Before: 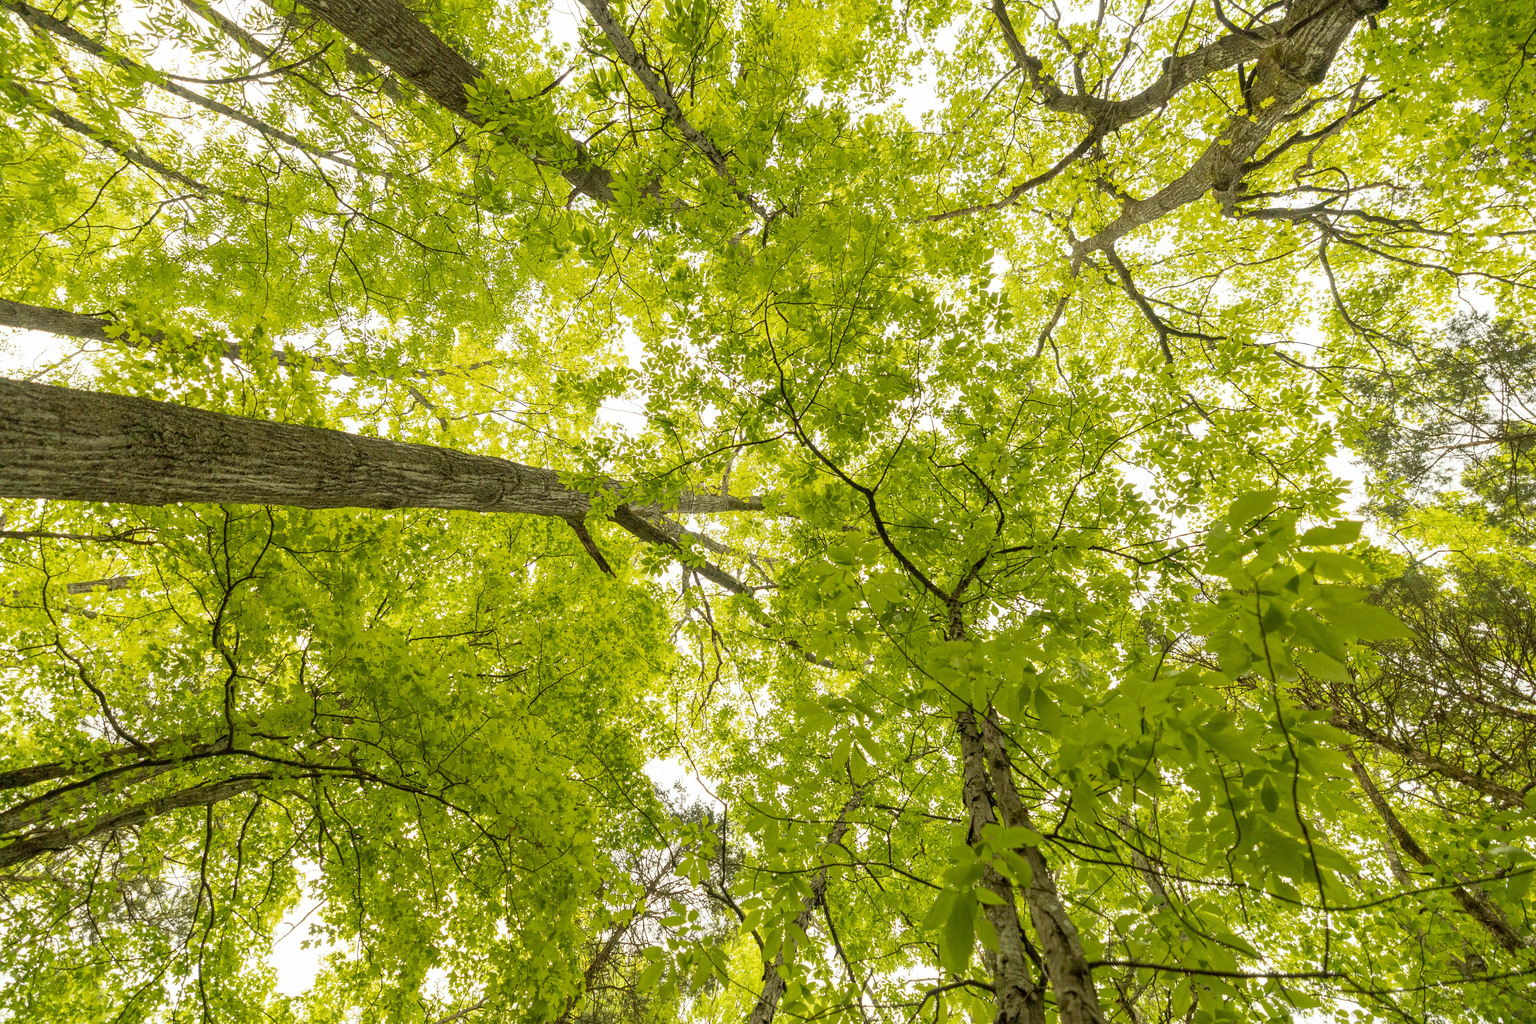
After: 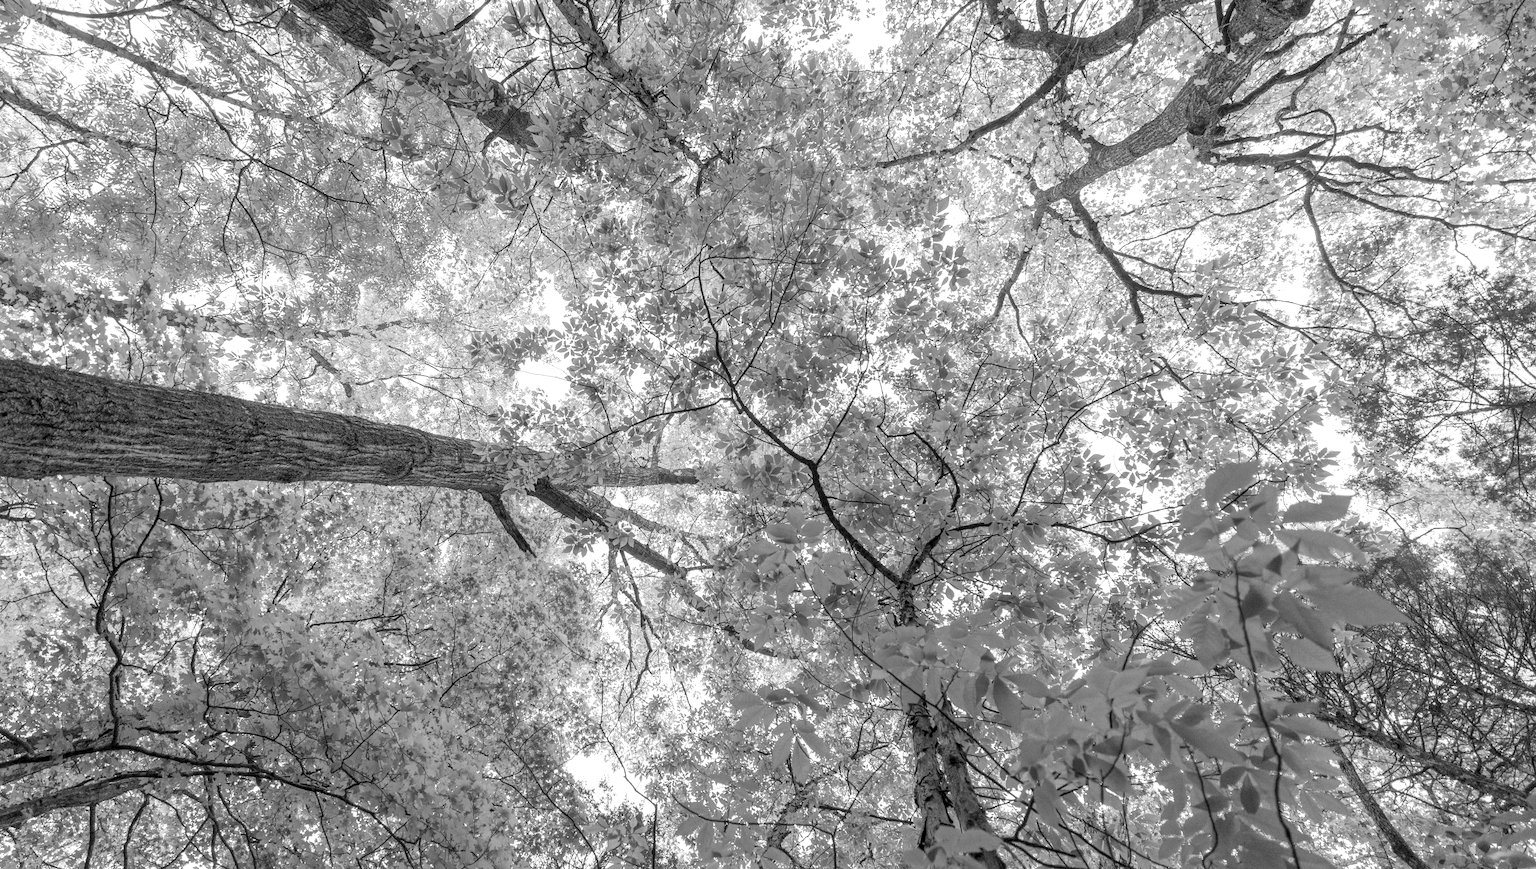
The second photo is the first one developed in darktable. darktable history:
crop: left 8.155%, top 6.611%, bottom 15.385%
local contrast: on, module defaults
monochrome: on, module defaults
